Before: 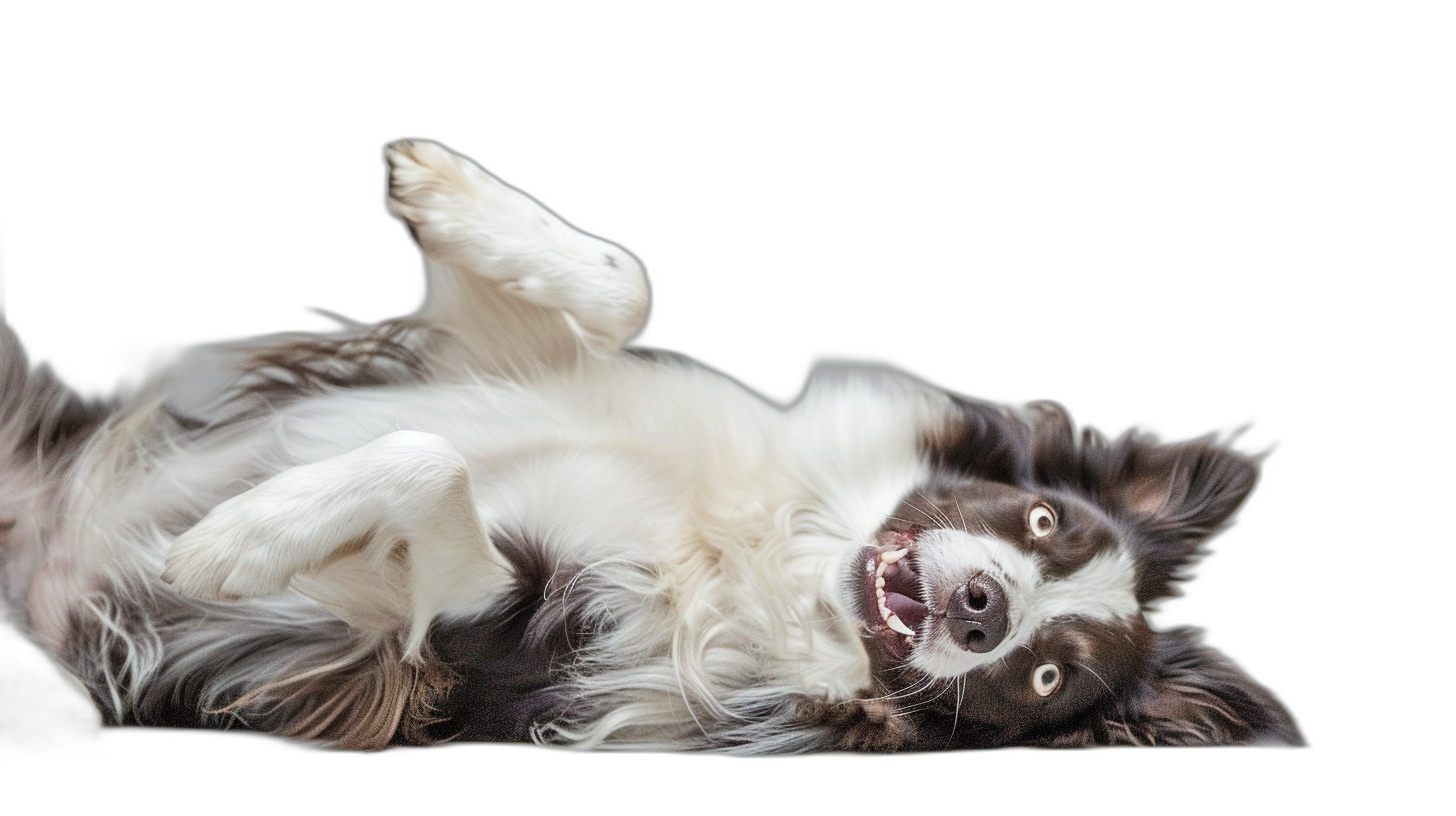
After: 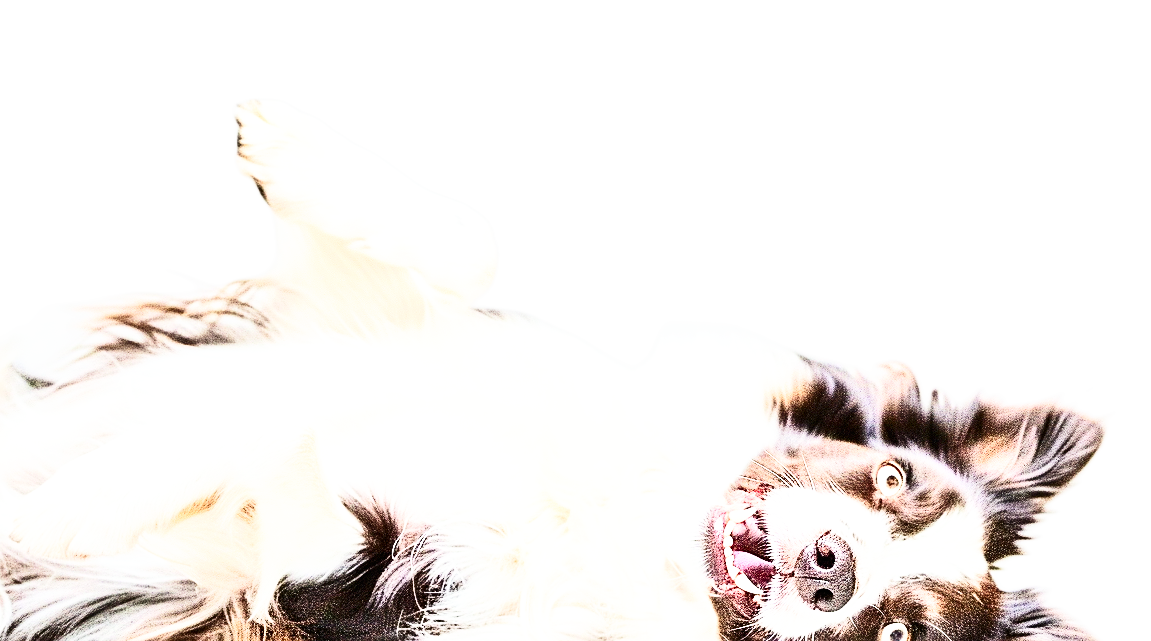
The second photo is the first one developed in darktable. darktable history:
contrast brightness saturation: contrast 0.399, brightness 0.097, saturation 0.214
crop and rotate: left 10.498%, top 5.095%, right 10.409%, bottom 16.331%
base curve: curves: ch0 [(0, 0) (0.007, 0.004) (0.027, 0.03) (0.046, 0.07) (0.207, 0.54) (0.442, 0.872) (0.673, 0.972) (1, 1)], preserve colors none
sharpen: on, module defaults
exposure: black level correction 0.001, exposure 0.499 EV, compensate highlight preservation false
